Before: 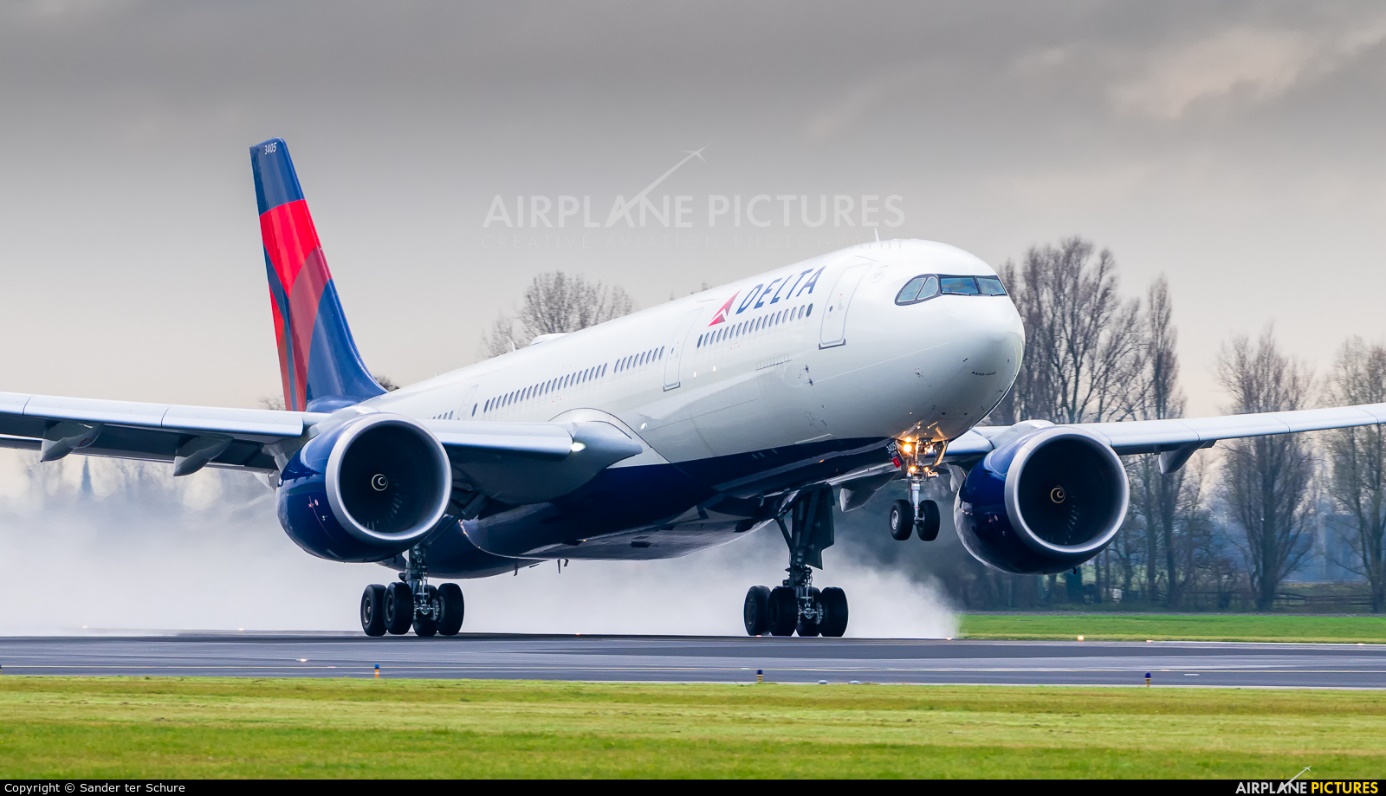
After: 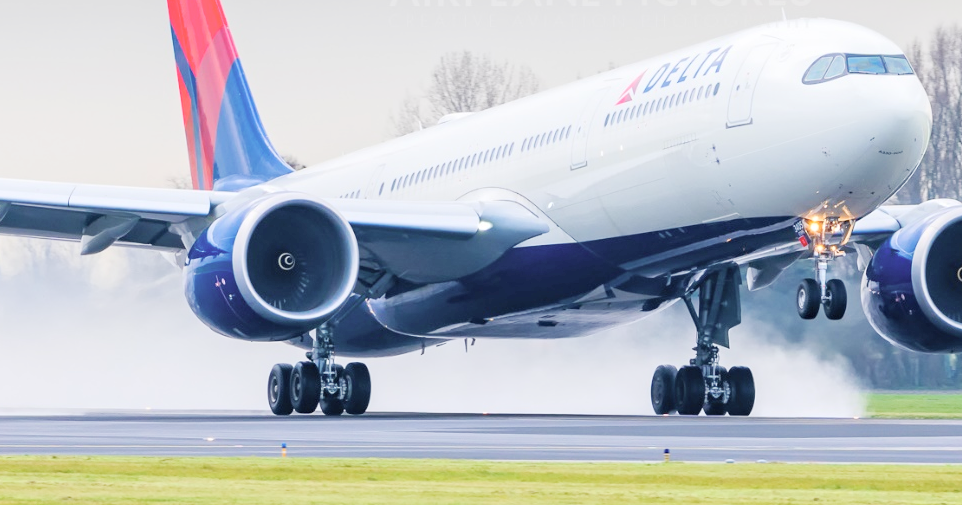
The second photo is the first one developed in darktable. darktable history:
crop: left 6.743%, top 27.766%, right 23.829%, bottom 8.698%
contrast equalizer: octaves 7, y [[0.5, 0.501, 0.525, 0.597, 0.58, 0.514], [0.5 ×6], [0.5 ×6], [0 ×6], [0 ×6]], mix 0.201
base curve: curves: ch0 [(0, 0) (0.158, 0.273) (0.879, 0.895) (1, 1)], preserve colors none
contrast brightness saturation: brightness 0.271
